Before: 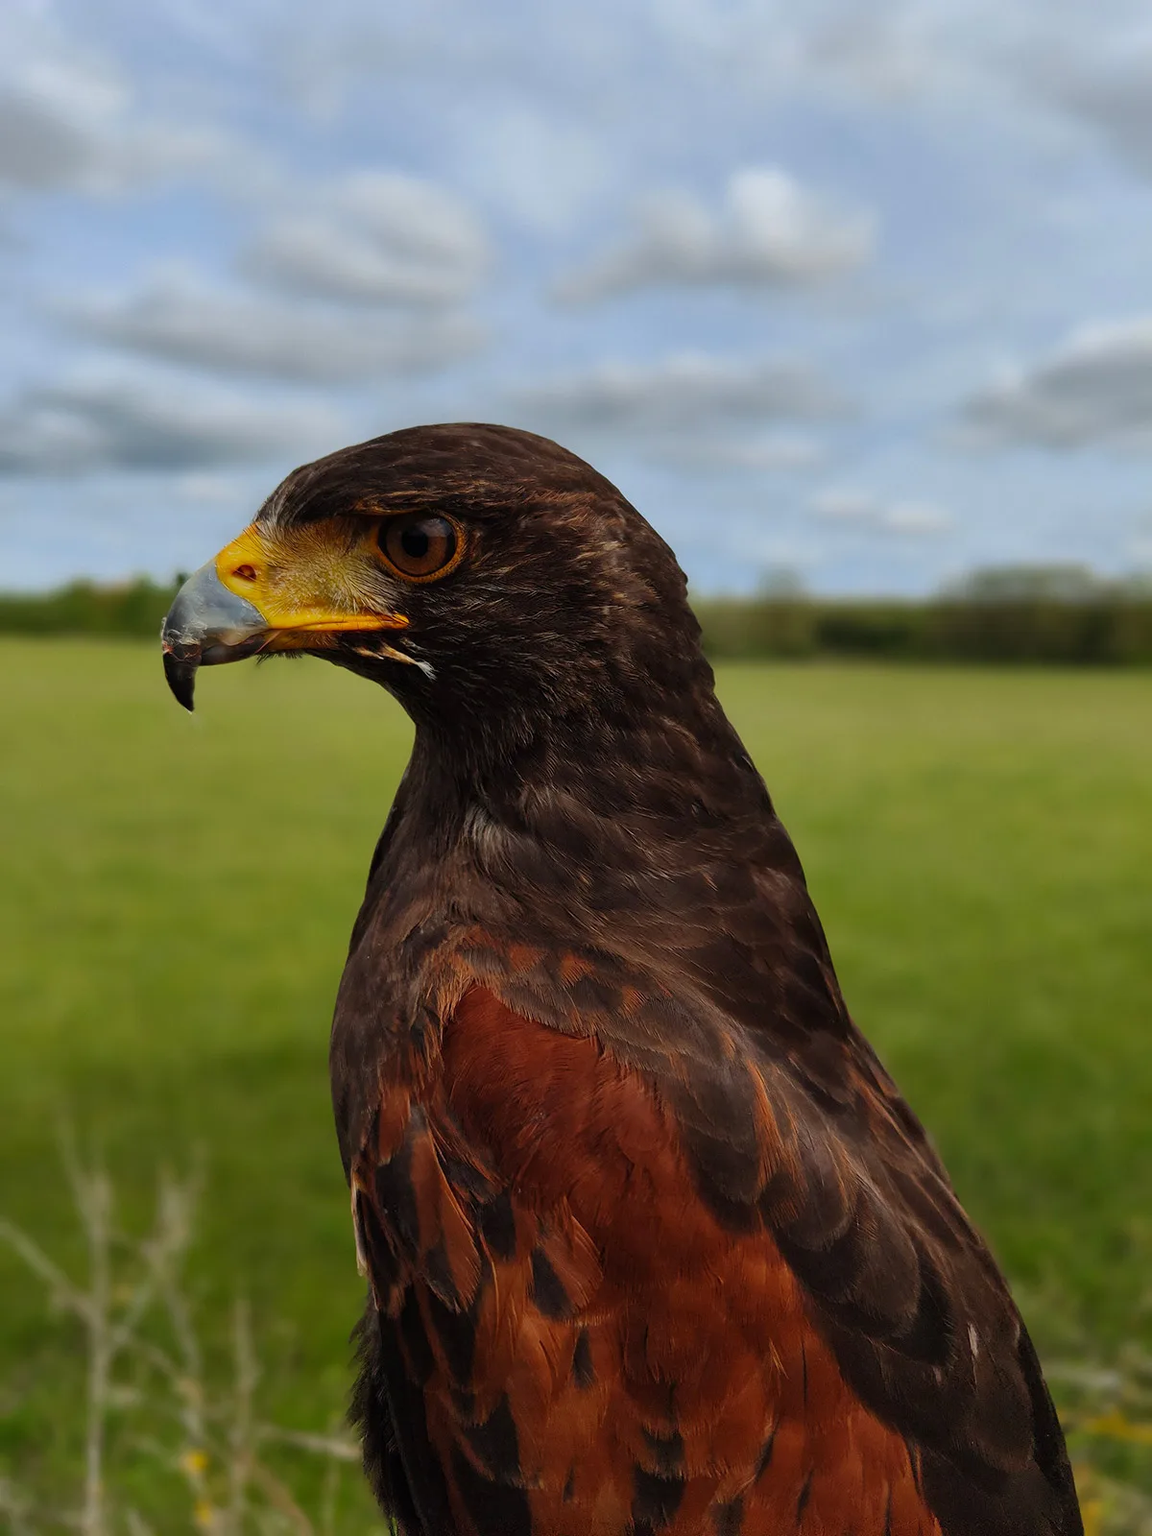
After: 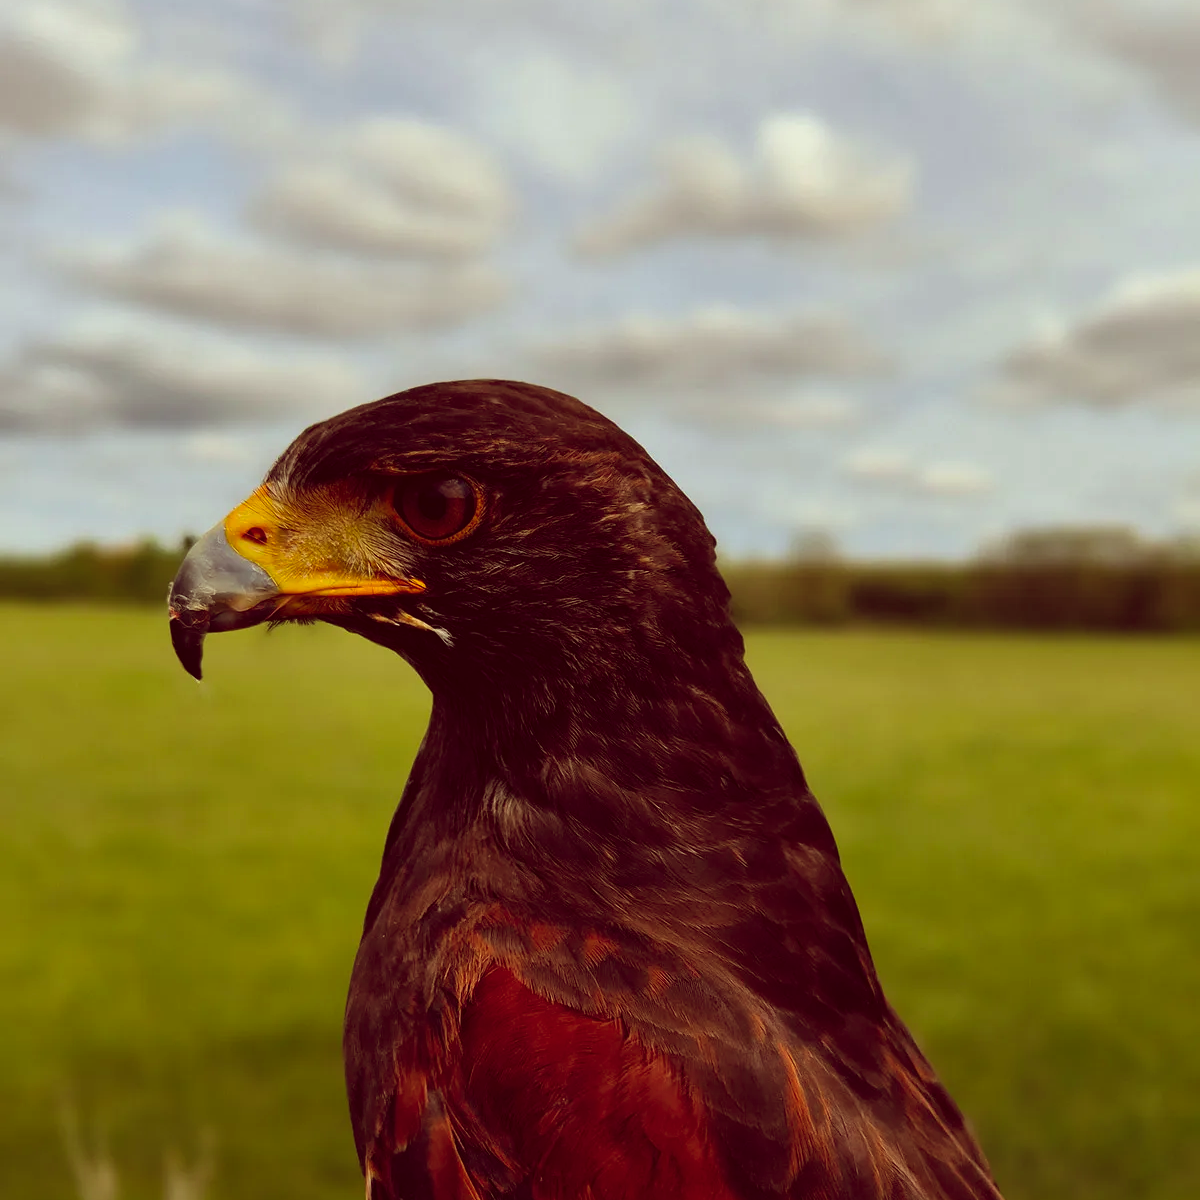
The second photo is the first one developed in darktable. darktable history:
color correction: highlights a* -5.94, highlights b* 9.48, shadows a* 10.12, shadows b* 23.94
crop: top 3.857%, bottom 21.132%
white balance: emerald 1
color balance: lift [1.001, 0.997, 0.99, 1.01], gamma [1.007, 1, 0.975, 1.025], gain [1, 1.065, 1.052, 0.935], contrast 13.25%
